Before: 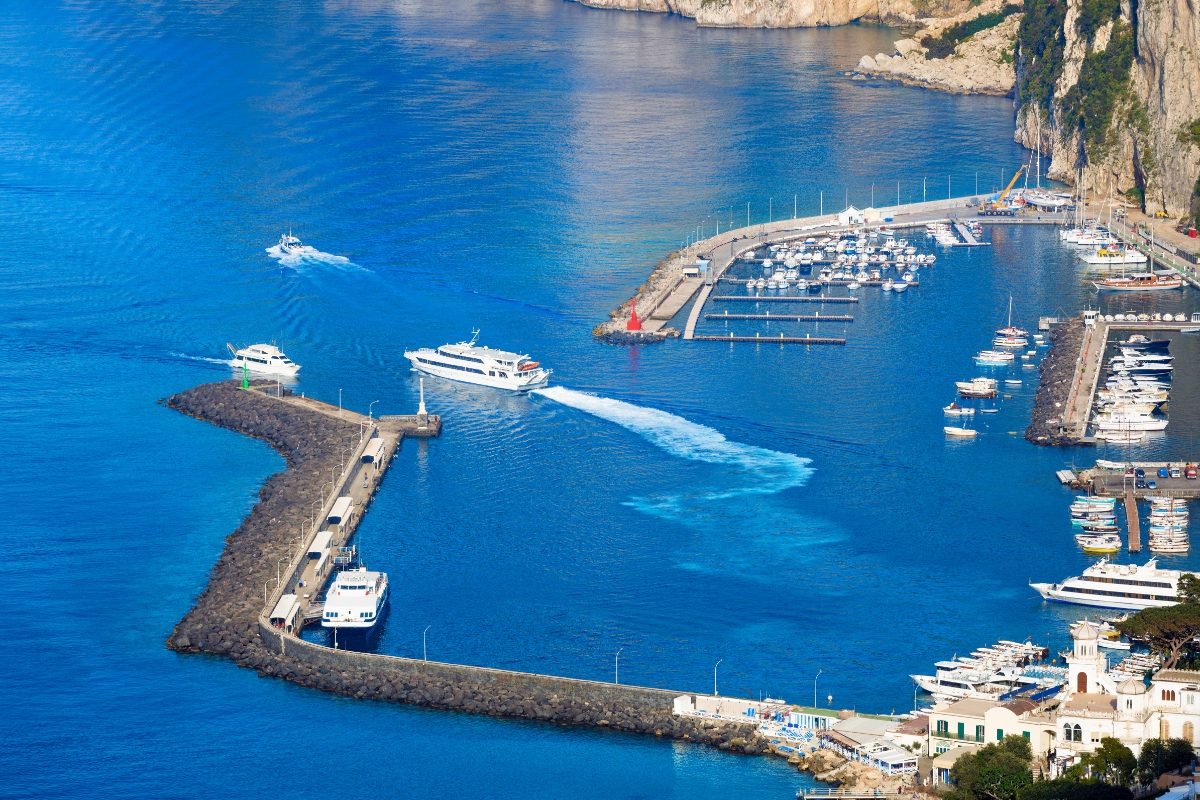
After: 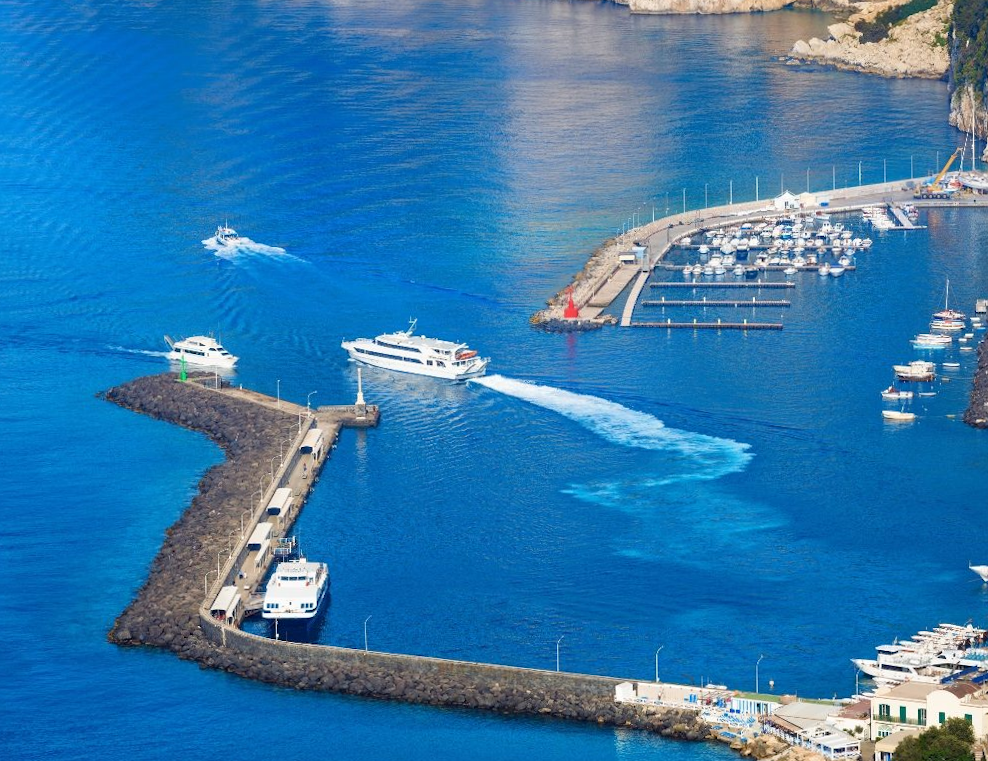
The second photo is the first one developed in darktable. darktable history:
crop and rotate: angle 0.693°, left 4.384%, top 0.642%, right 11.757%, bottom 2.513%
